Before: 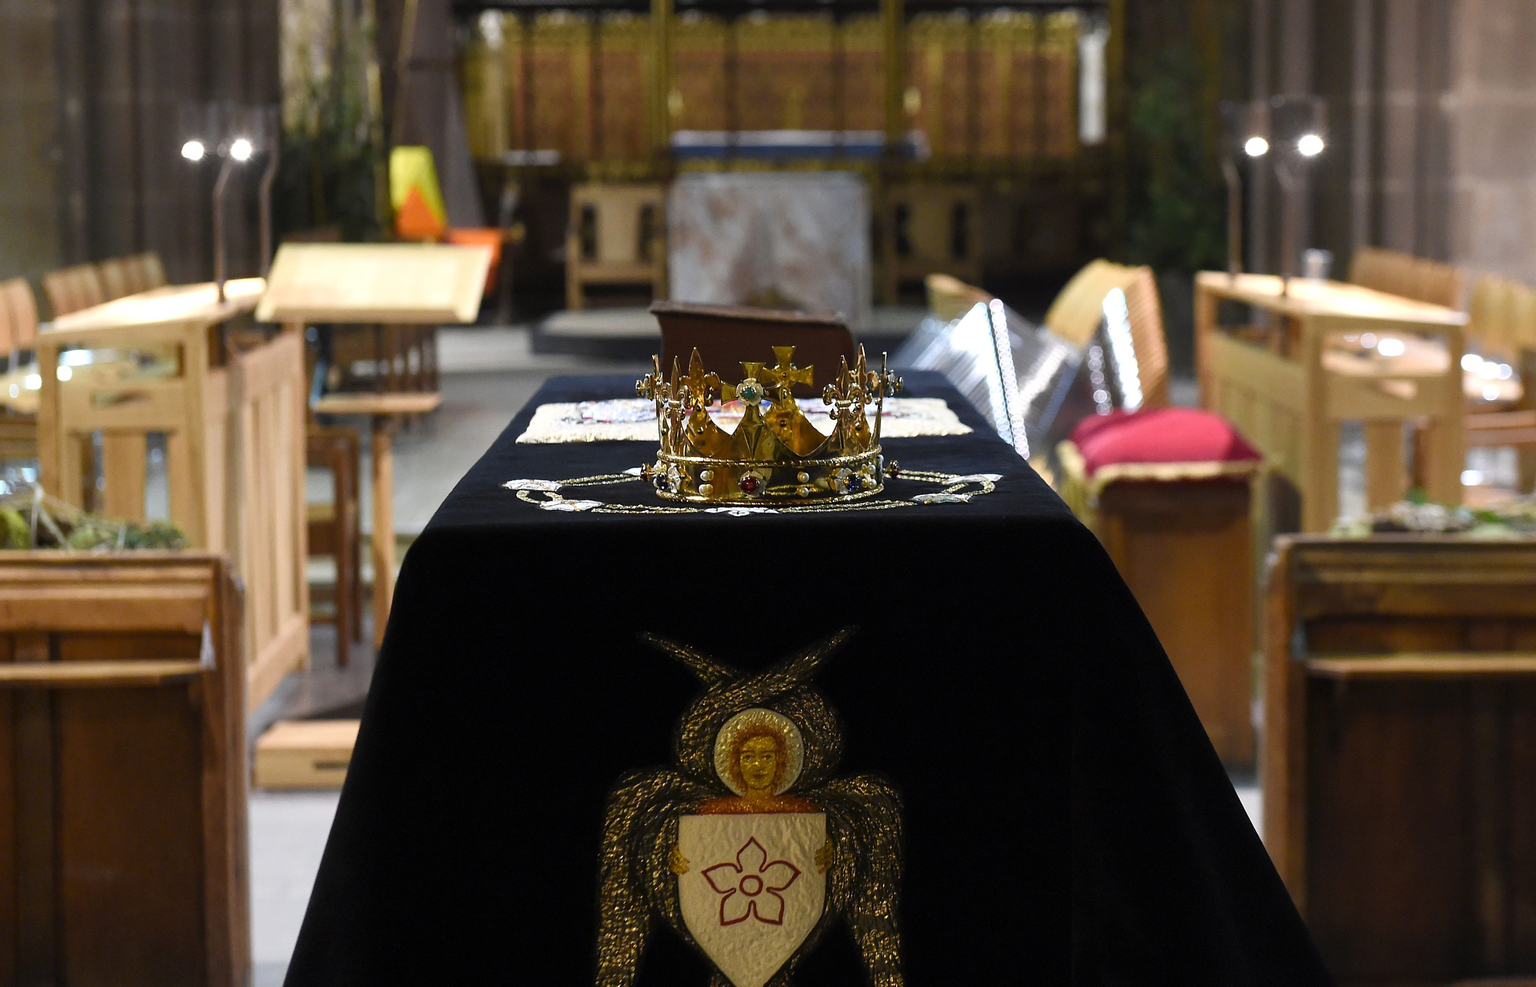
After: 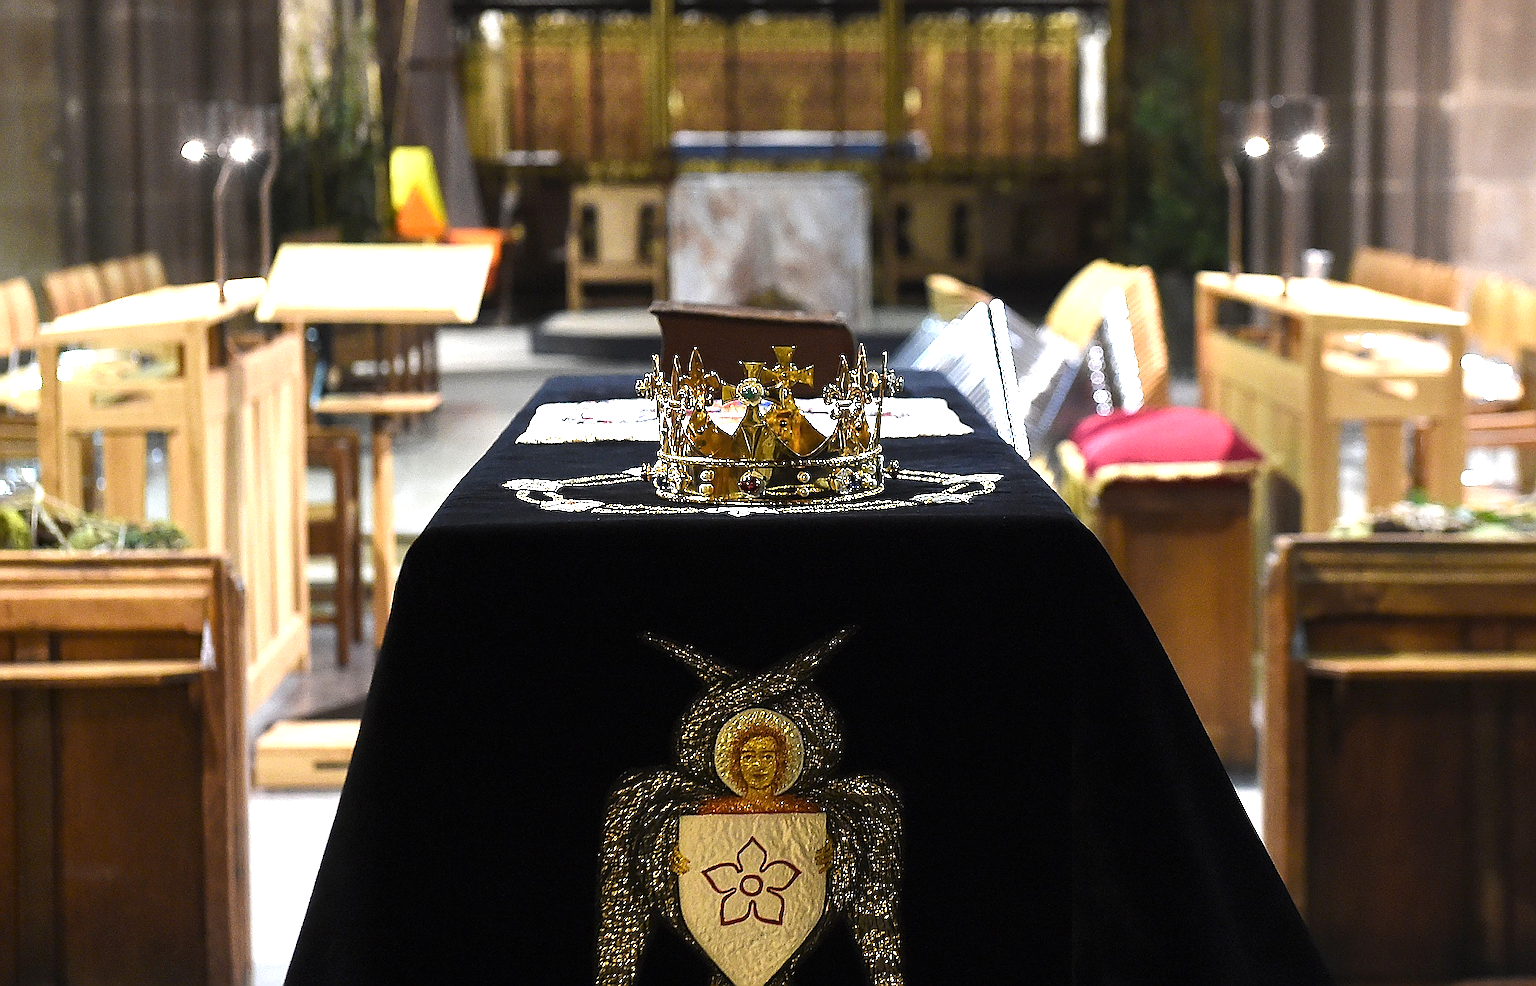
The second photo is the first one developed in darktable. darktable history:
sharpen: amount 2
tone equalizer: -8 EV -0.417 EV, -7 EV -0.389 EV, -6 EV -0.333 EV, -5 EV -0.222 EV, -3 EV 0.222 EV, -2 EV 0.333 EV, -1 EV 0.389 EV, +0 EV 0.417 EV, edges refinement/feathering 500, mask exposure compensation -1.57 EV, preserve details no
exposure: black level correction 0, exposure 0.7 EV, compensate exposure bias true, compensate highlight preservation false
